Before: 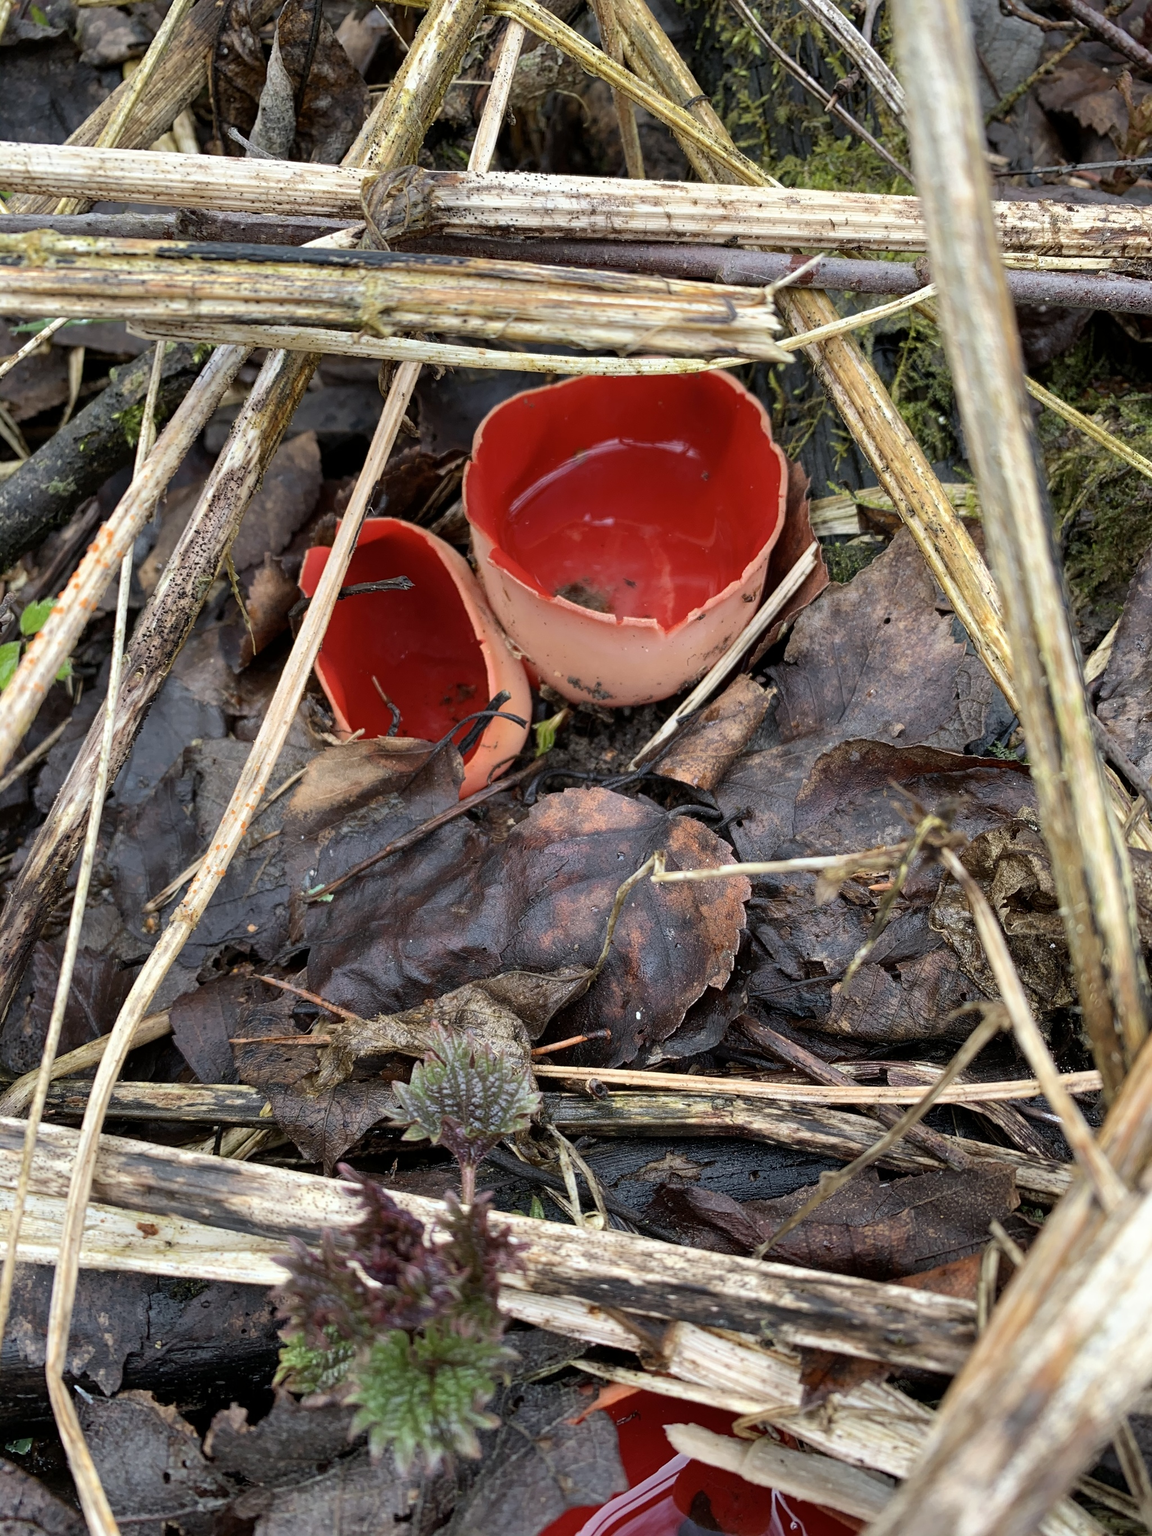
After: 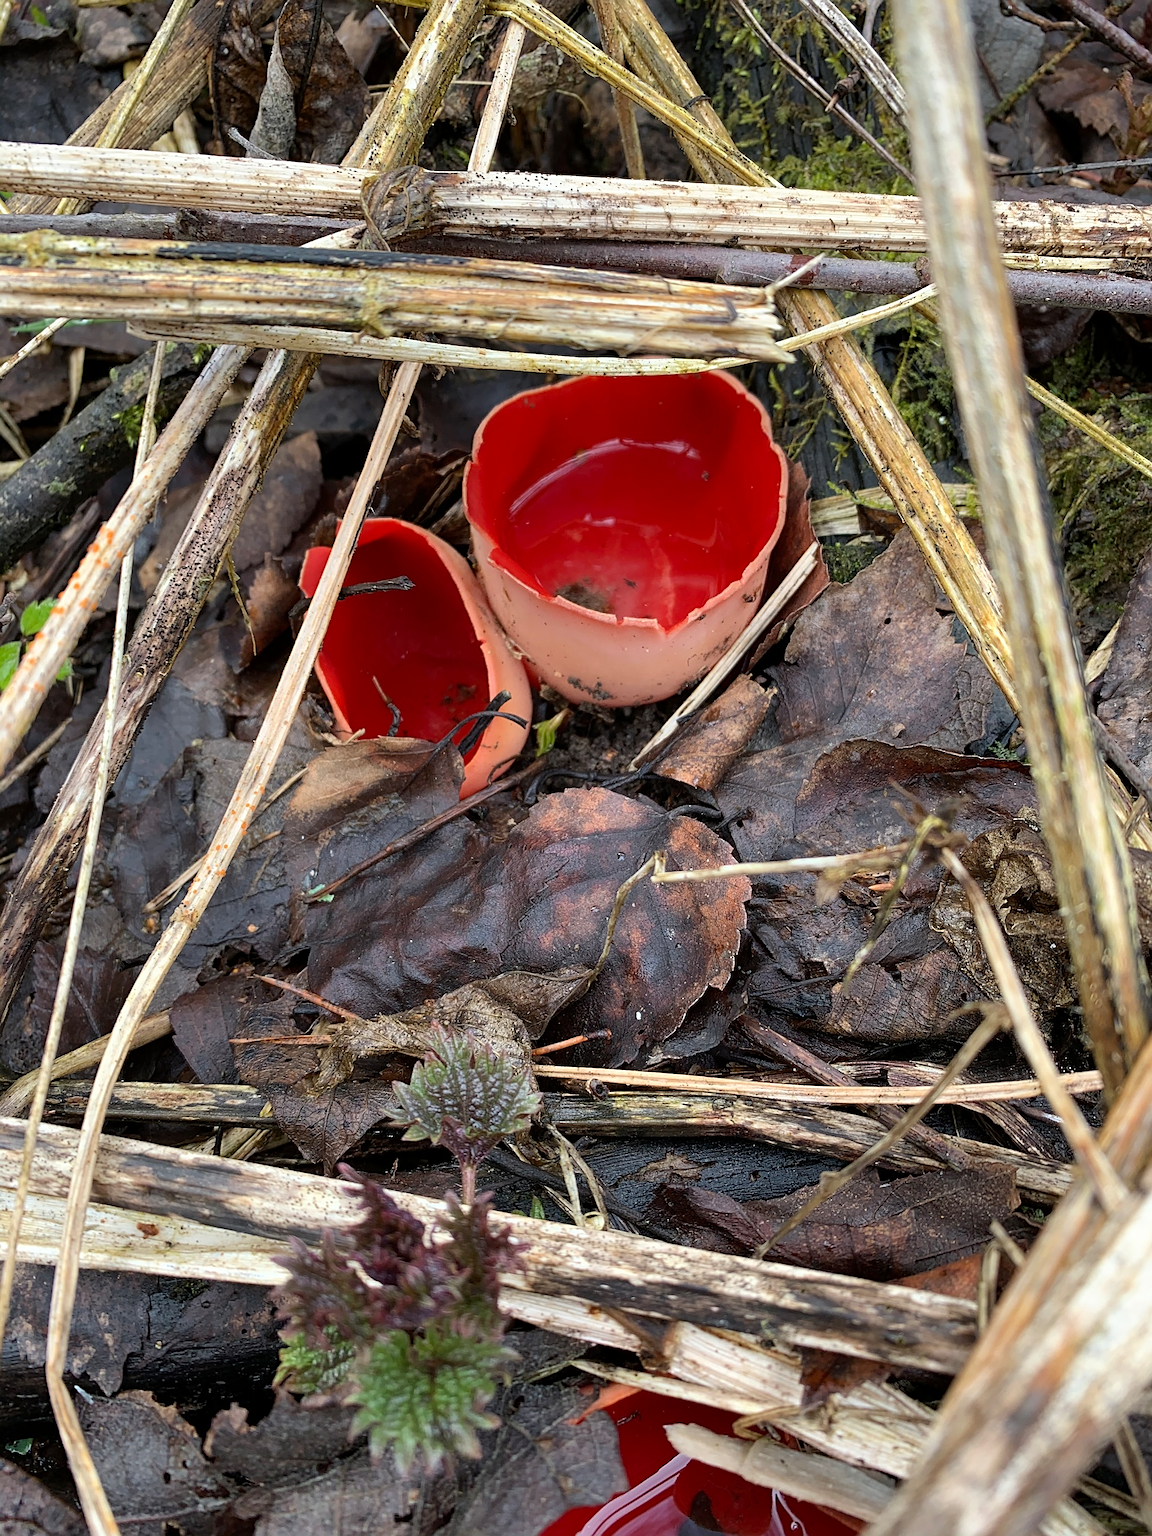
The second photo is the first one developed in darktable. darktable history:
color calibration: gray › normalize channels true, illuminant same as pipeline (D50), adaptation XYZ, x 0.346, y 0.358, temperature 5021.92 K, gamut compression 0.005
sharpen: on, module defaults
